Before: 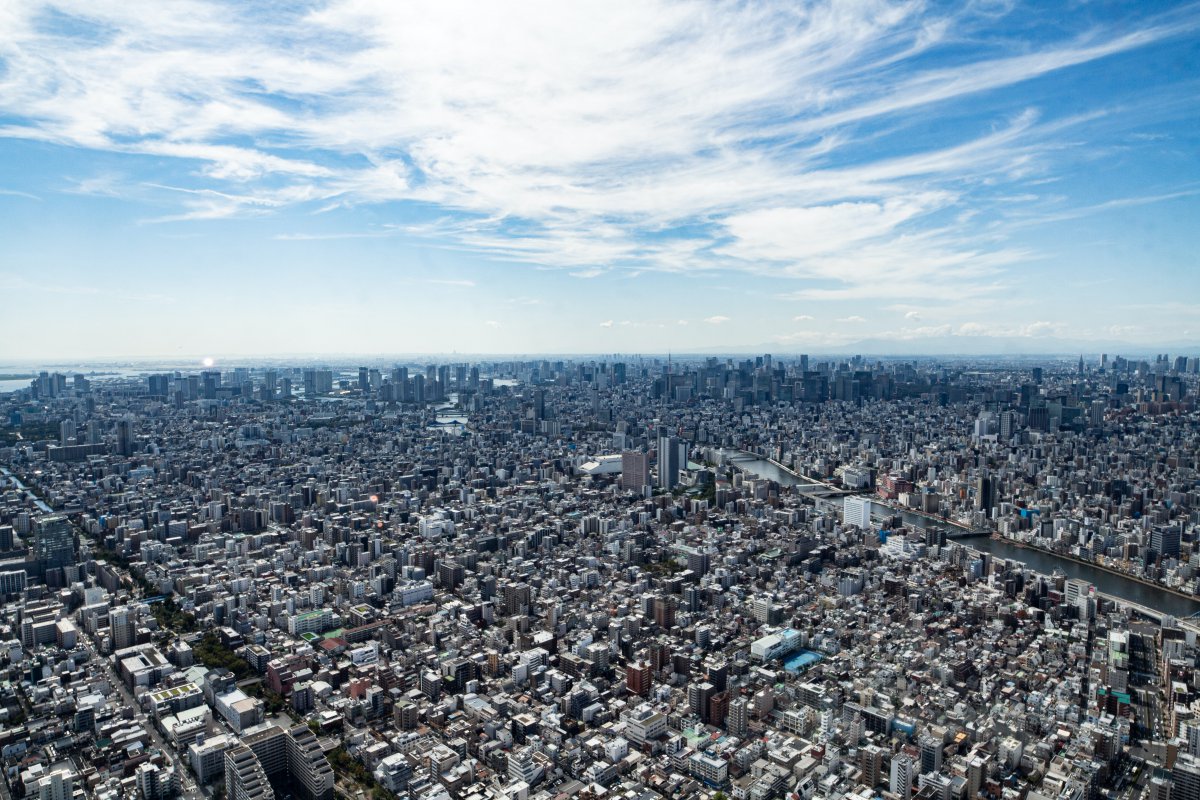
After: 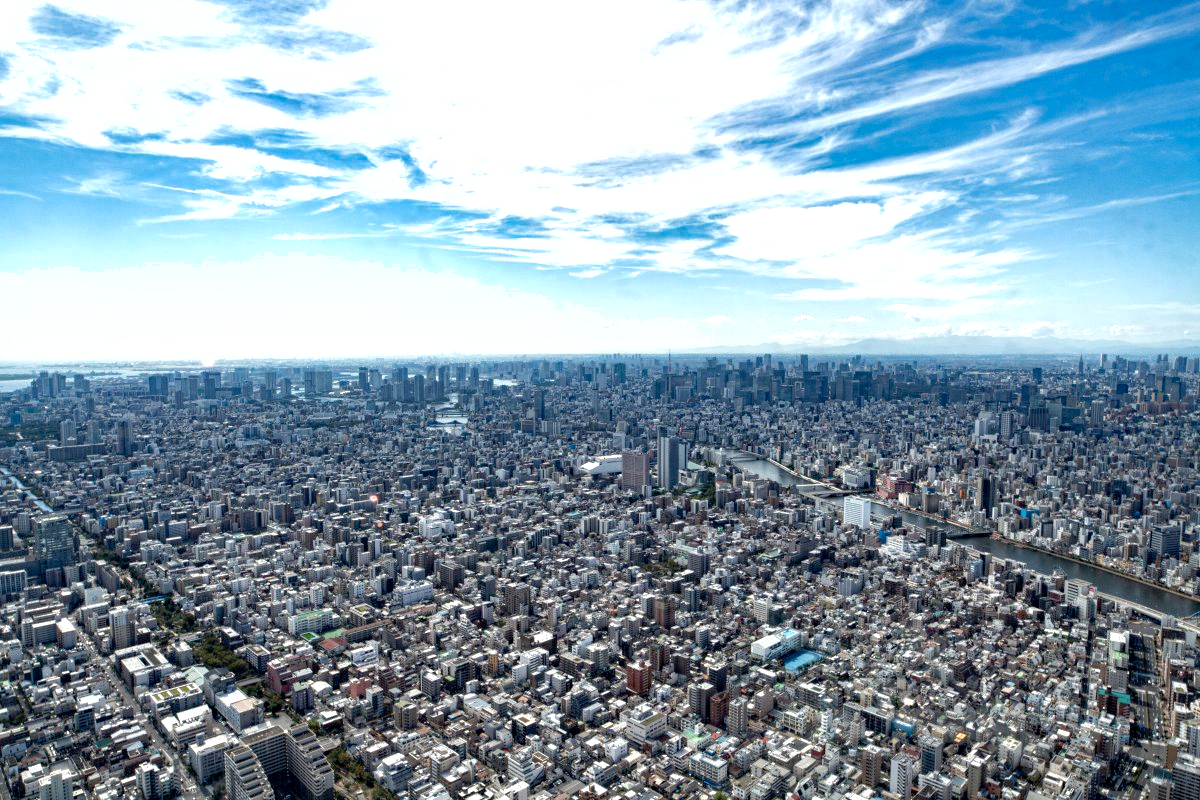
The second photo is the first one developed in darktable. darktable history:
haze removal: adaptive false
local contrast: highlights 100%, shadows 100%, detail 119%, midtone range 0.2
shadows and highlights: on, module defaults
exposure: black level correction 0.001, exposure 0.5 EV, compensate highlight preservation false
